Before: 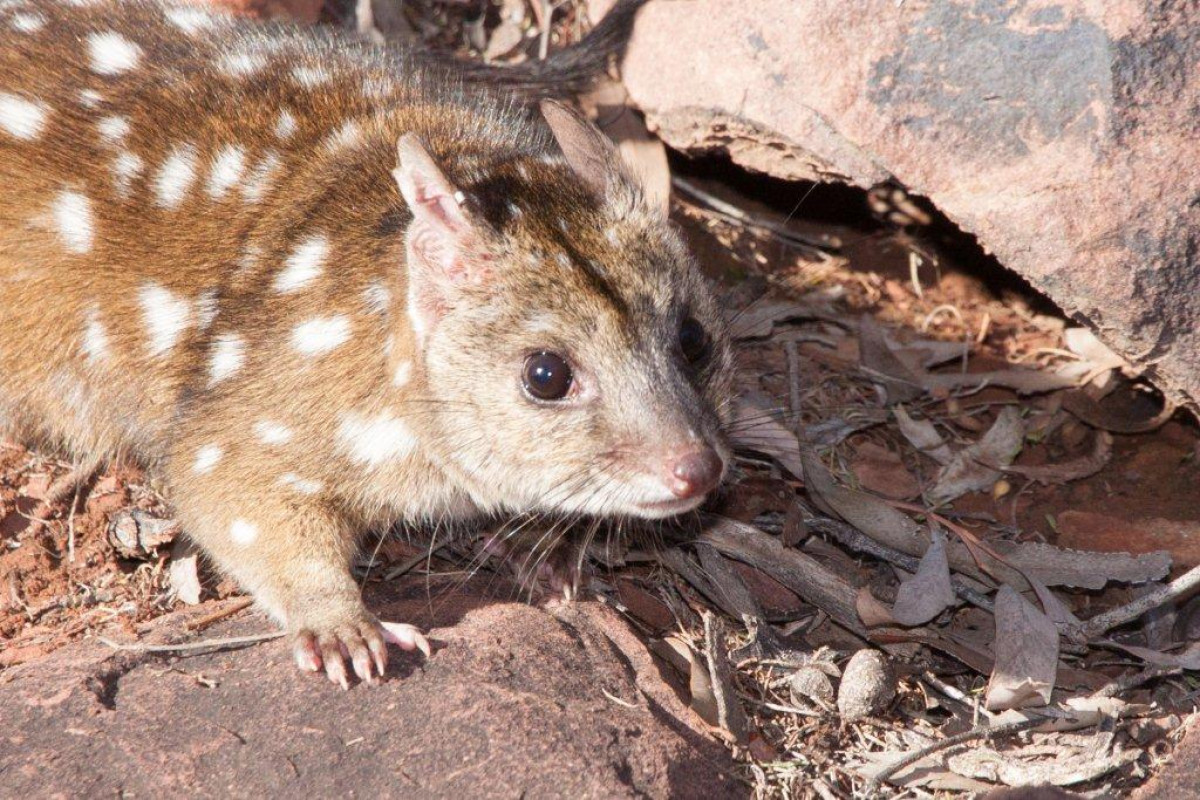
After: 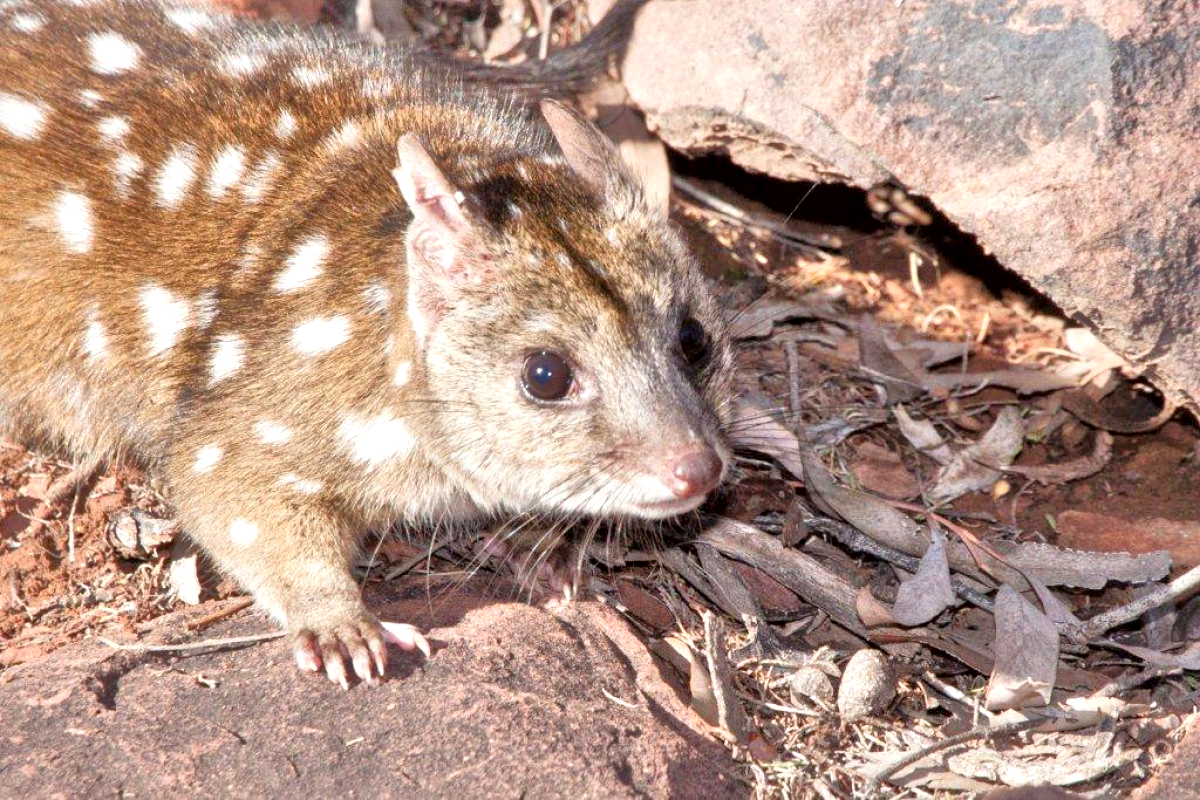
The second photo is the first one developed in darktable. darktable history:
local contrast: mode bilateral grid, contrast 25, coarseness 60, detail 151%, midtone range 0.2
exposure: compensate highlight preservation false
tone equalizer: -7 EV 0.15 EV, -6 EV 0.6 EV, -5 EV 1.15 EV, -4 EV 1.33 EV, -3 EV 1.15 EV, -2 EV 0.6 EV, -1 EV 0.15 EV, mask exposure compensation -0.5 EV
